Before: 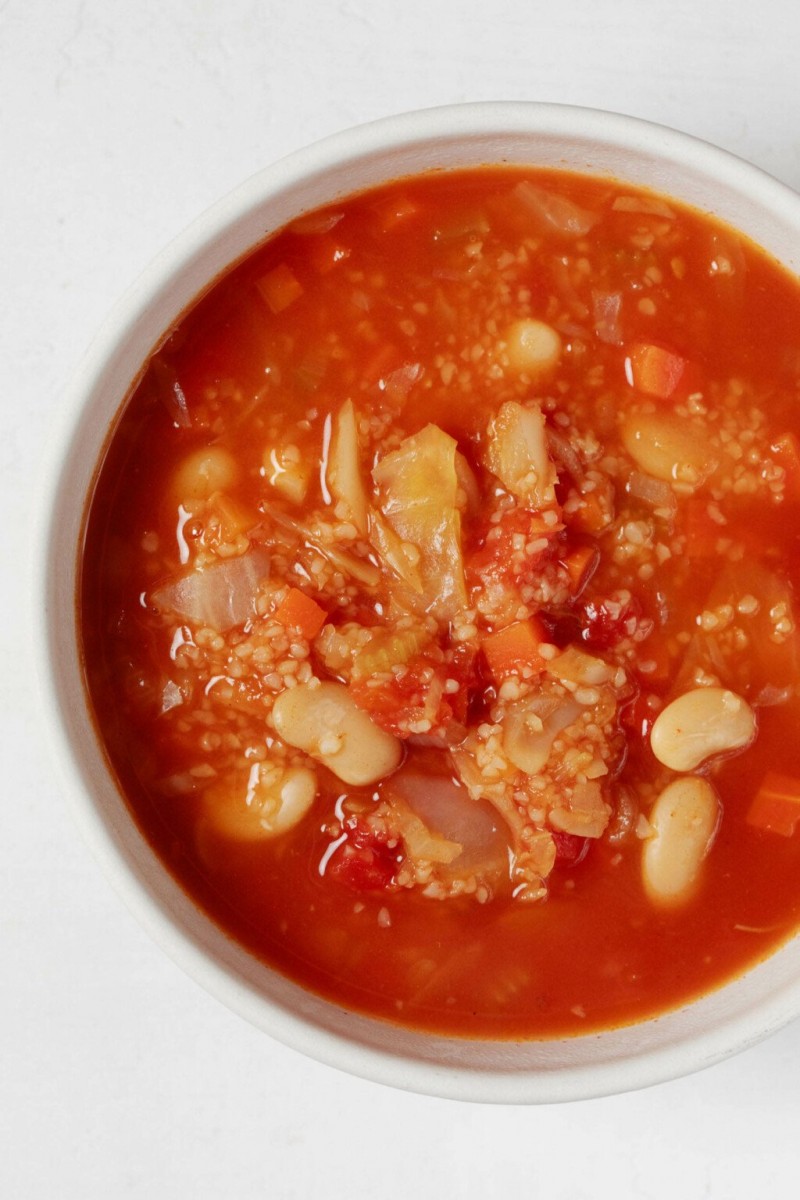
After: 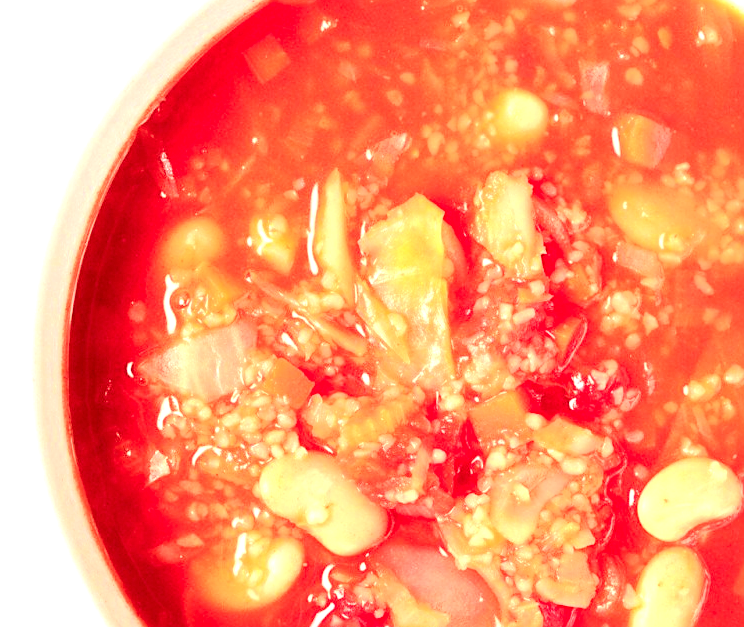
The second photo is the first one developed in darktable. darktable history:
sharpen: amount 0.55
exposure: black level correction 0.001, exposure 1.822 EV, compensate exposure bias true, compensate highlight preservation false
crop: left 1.744%, top 19.225%, right 5.069%, bottom 28.357%
tone curve: curves: ch0 [(0.003, 0.029) (0.037, 0.036) (0.149, 0.117) (0.297, 0.318) (0.422, 0.474) (0.531, 0.6) (0.743, 0.809) (0.889, 0.941) (1, 0.98)]; ch1 [(0, 0) (0.305, 0.325) (0.453, 0.437) (0.482, 0.479) (0.501, 0.5) (0.506, 0.503) (0.564, 0.578) (0.587, 0.625) (0.666, 0.727) (1, 1)]; ch2 [(0, 0) (0.323, 0.277) (0.408, 0.399) (0.45, 0.48) (0.499, 0.502) (0.512, 0.523) (0.57, 0.595) (0.653, 0.671) (0.768, 0.744) (1, 1)], color space Lab, independent channels, preserve colors none
